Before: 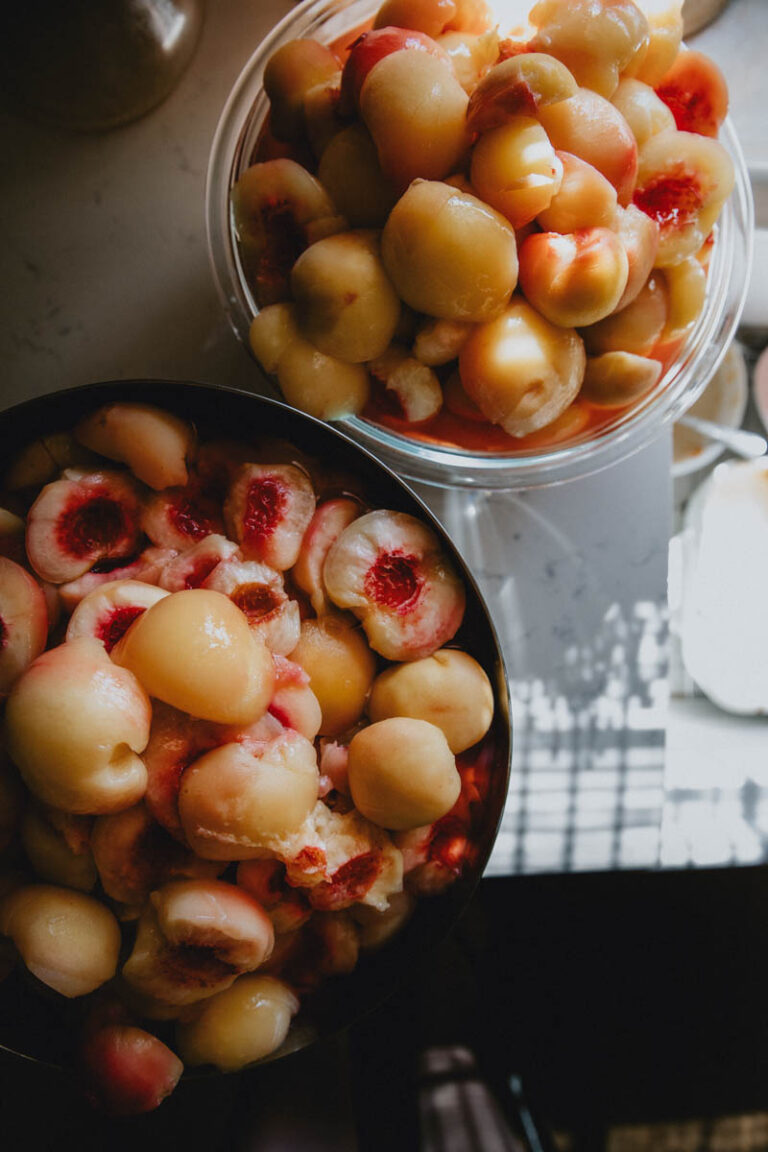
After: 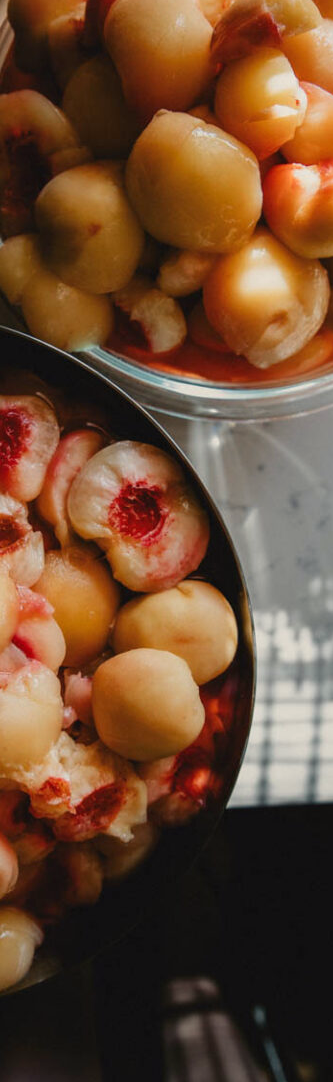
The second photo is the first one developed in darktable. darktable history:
crop: left 33.452%, top 6.025%, right 23.155%
white balance: red 1.045, blue 0.932
